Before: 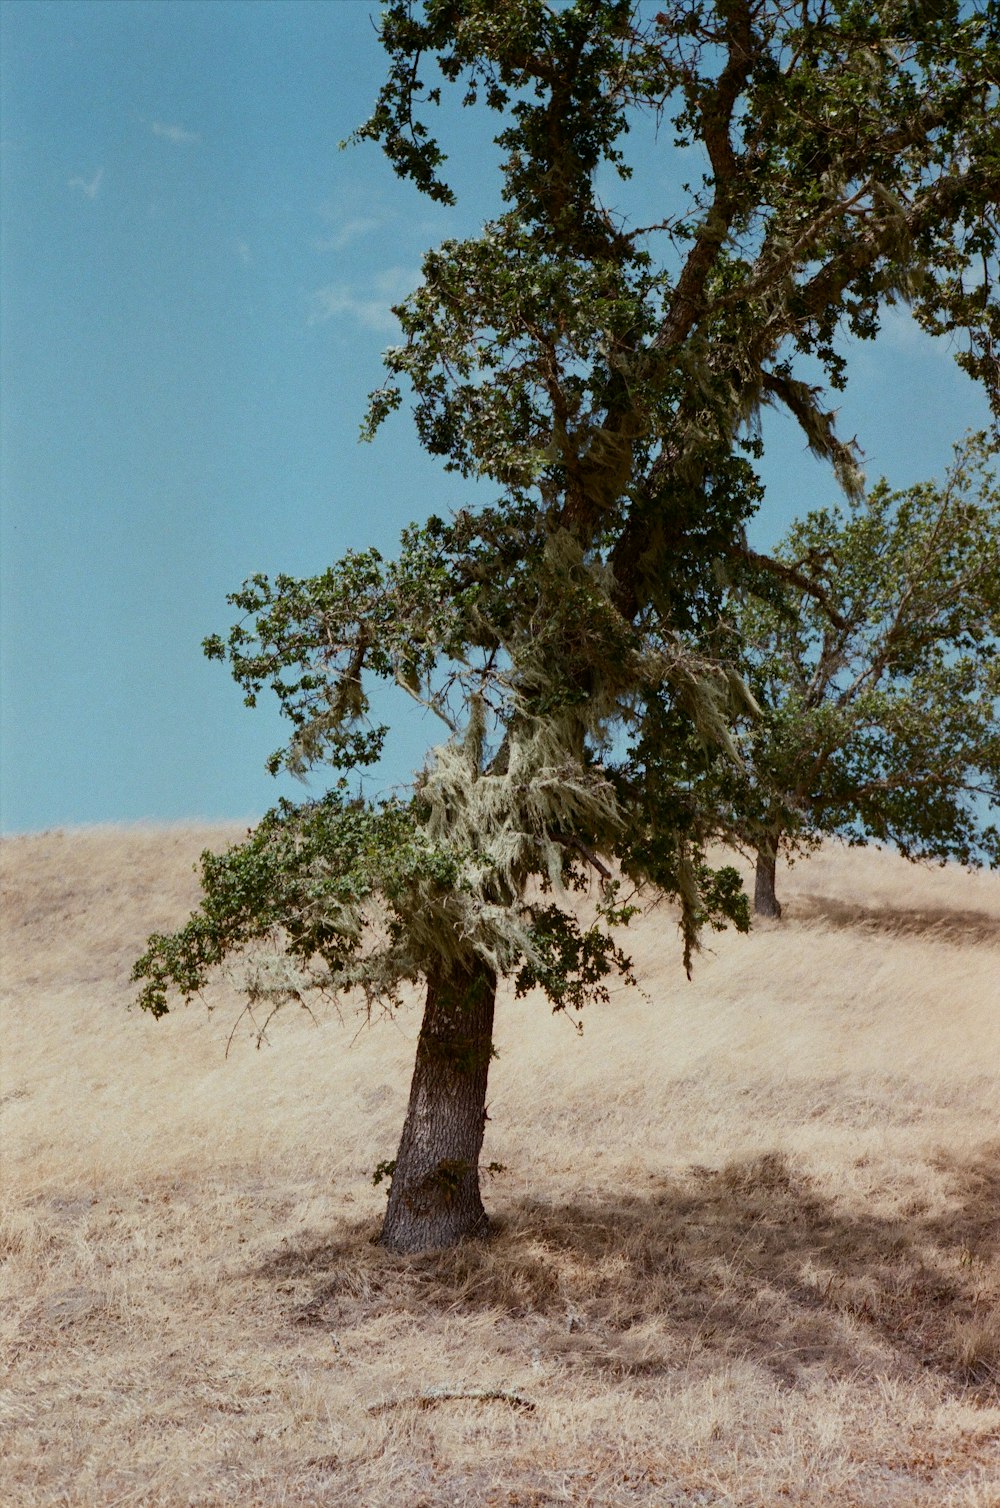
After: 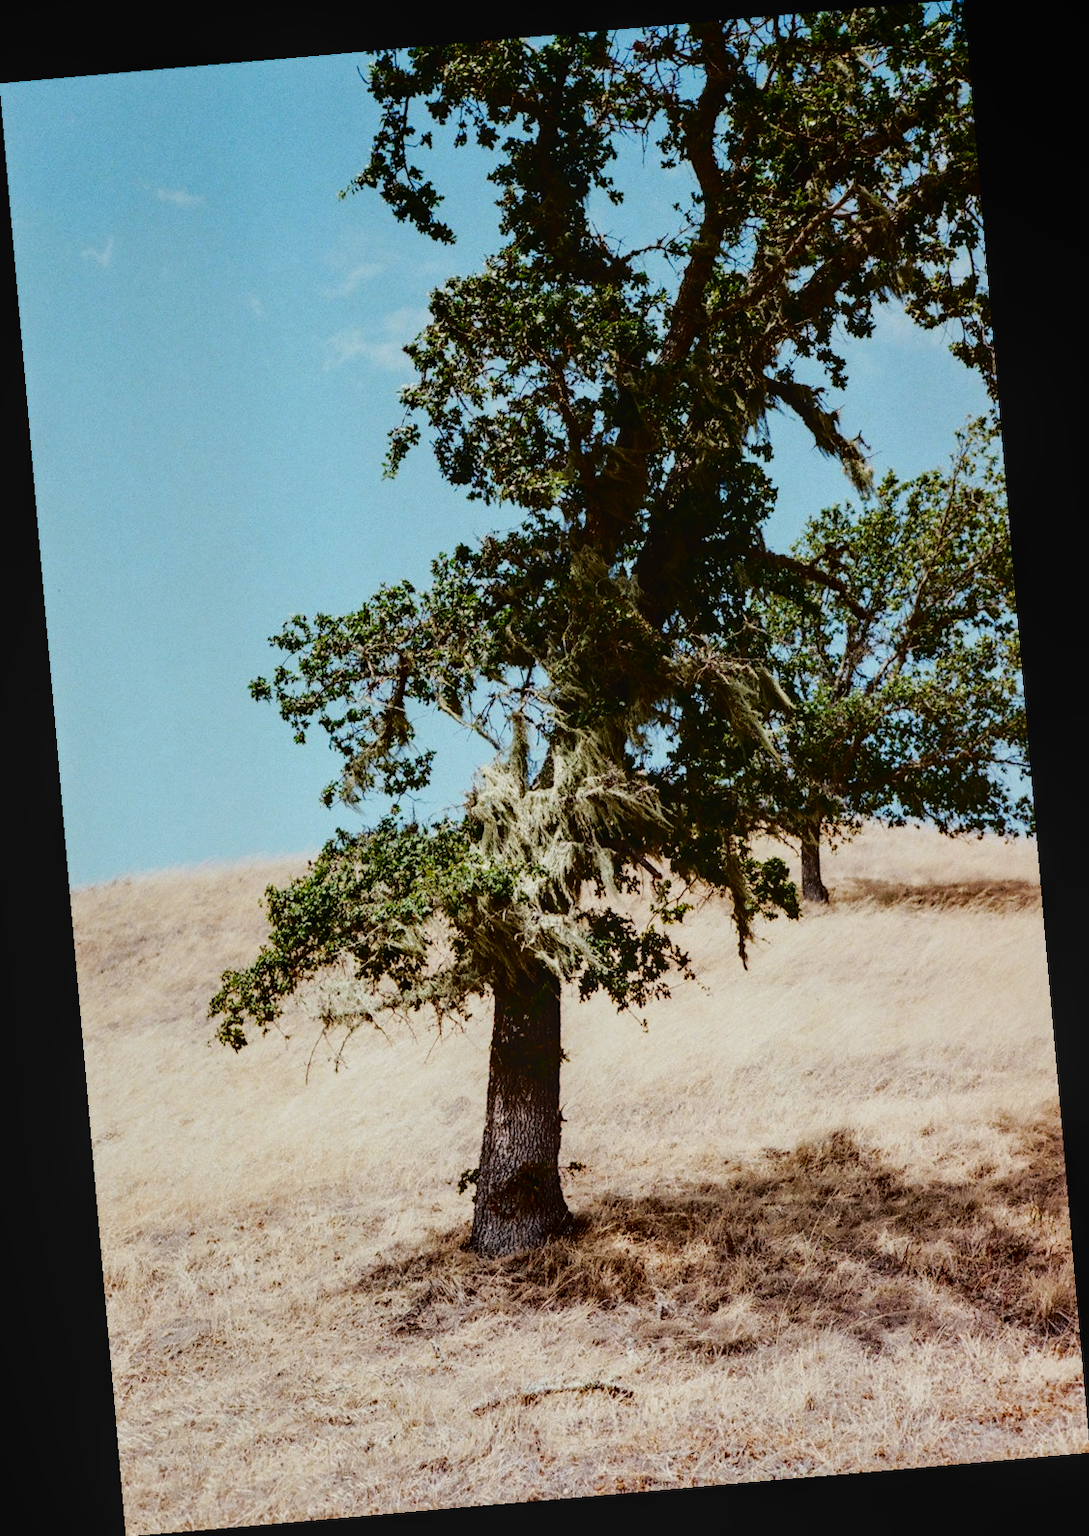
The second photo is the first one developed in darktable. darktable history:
local contrast: detail 110%
rotate and perspective: rotation -4.98°, automatic cropping off
base curve: curves: ch0 [(0, 0) (0.032, 0.025) (0.121, 0.166) (0.206, 0.329) (0.605, 0.79) (1, 1)], preserve colors none
fill light: exposure -2 EV, width 8.6
color zones: curves: ch0 [(0.068, 0.464) (0.25, 0.5) (0.48, 0.508) (0.75, 0.536) (0.886, 0.476) (0.967, 0.456)]; ch1 [(0.066, 0.456) (0.25, 0.5) (0.616, 0.508) (0.746, 0.56) (0.934, 0.444)]
